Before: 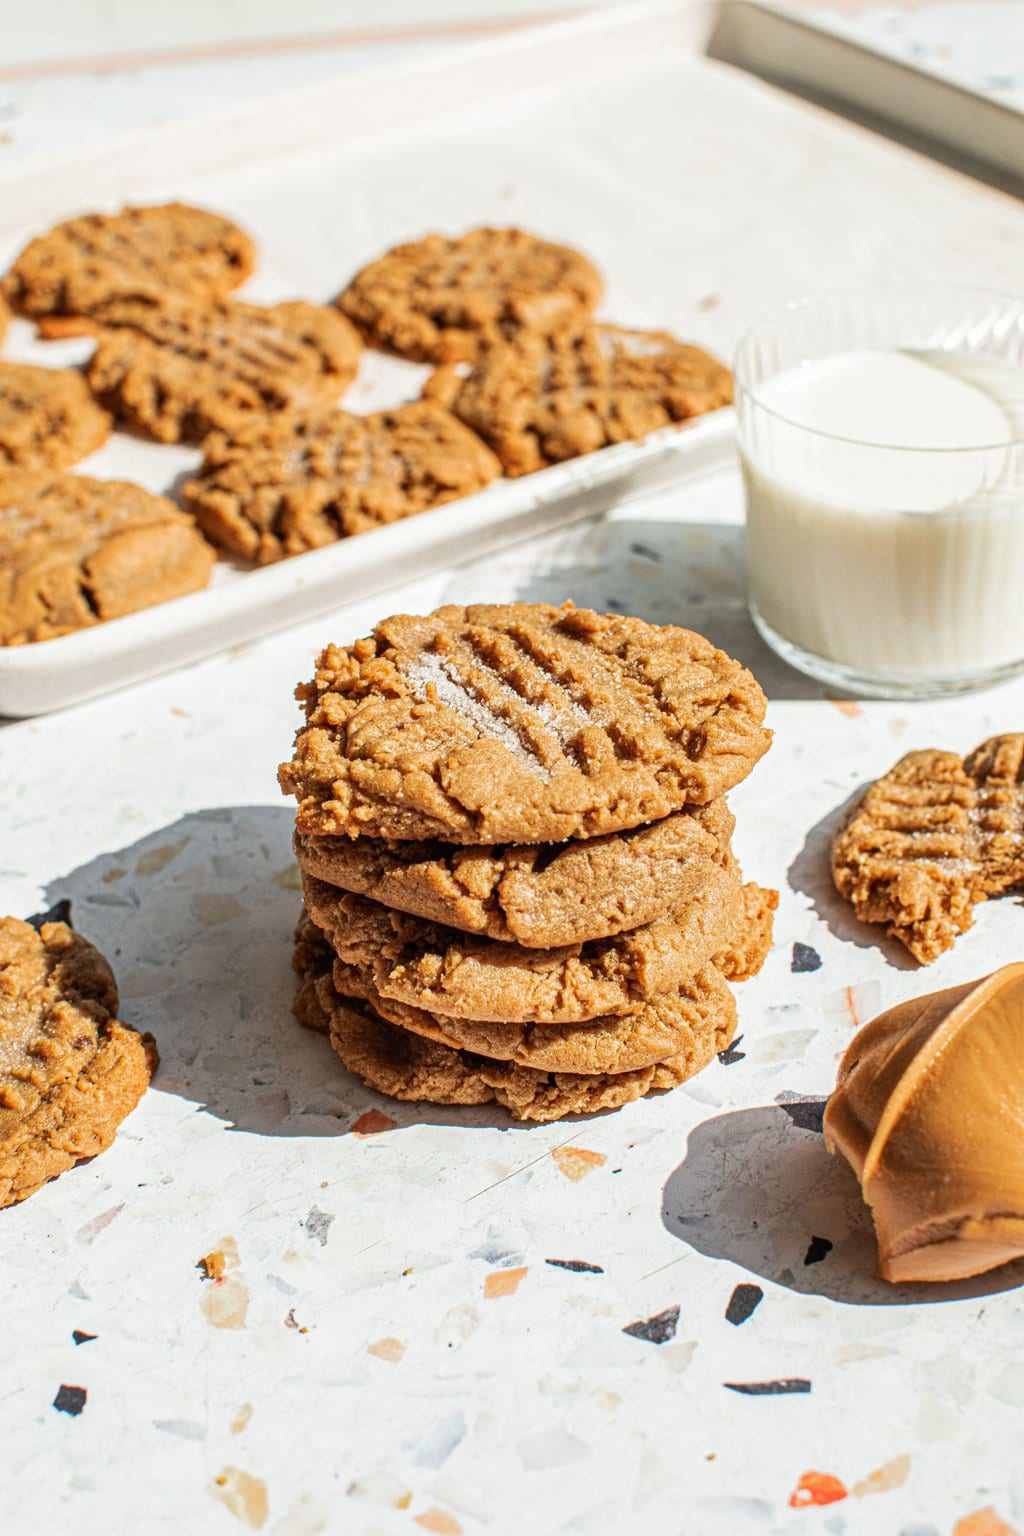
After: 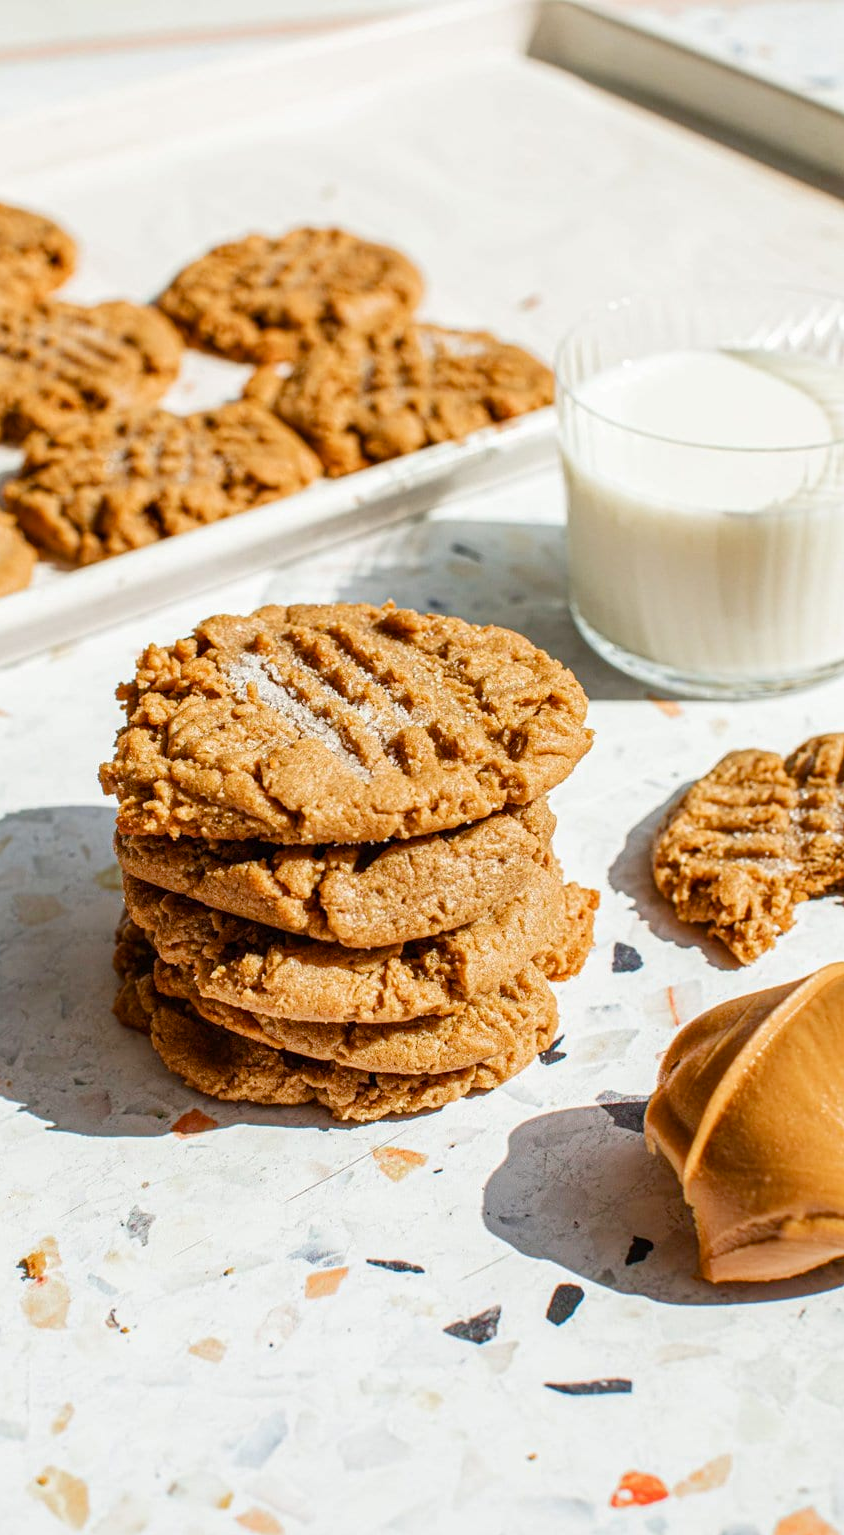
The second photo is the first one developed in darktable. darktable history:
color balance rgb: linear chroma grading › global chroma 0.484%, perceptual saturation grading › global saturation 20%, perceptual saturation grading › highlights -25.141%, perceptual saturation grading › shadows 24.273%
crop: left 17.518%, bottom 0.034%
